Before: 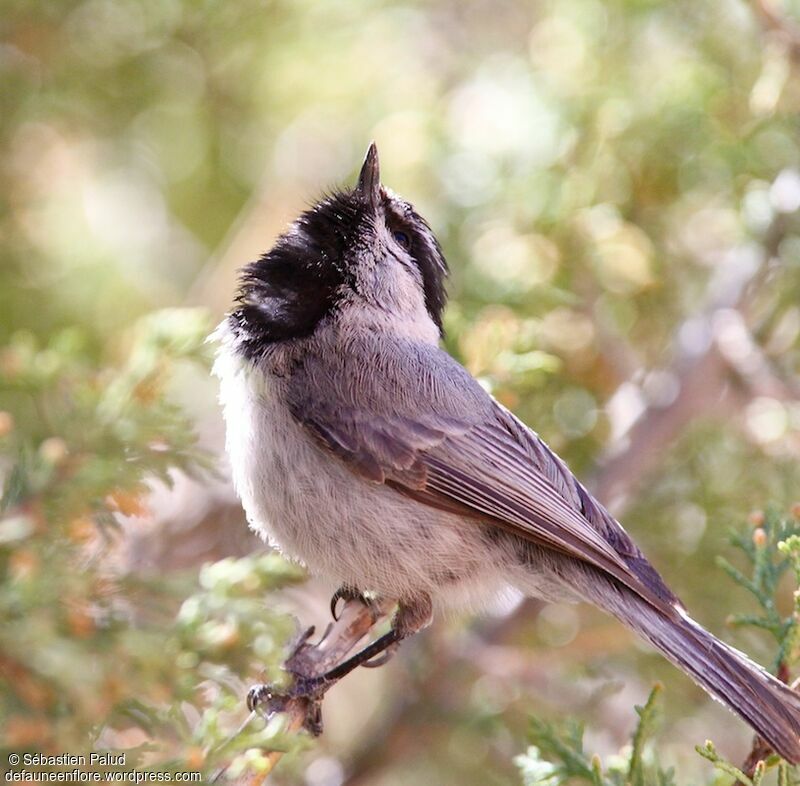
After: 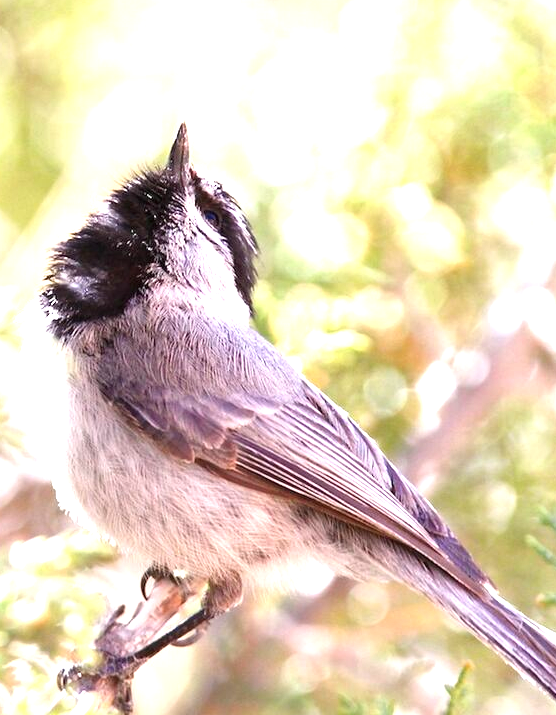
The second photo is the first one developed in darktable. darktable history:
crop and rotate: left 23.868%, top 2.729%, right 6.621%, bottom 6.245%
exposure: black level correction 0, exposure 1.001 EV, compensate highlight preservation false
levels: levels [0, 0.474, 0.947]
